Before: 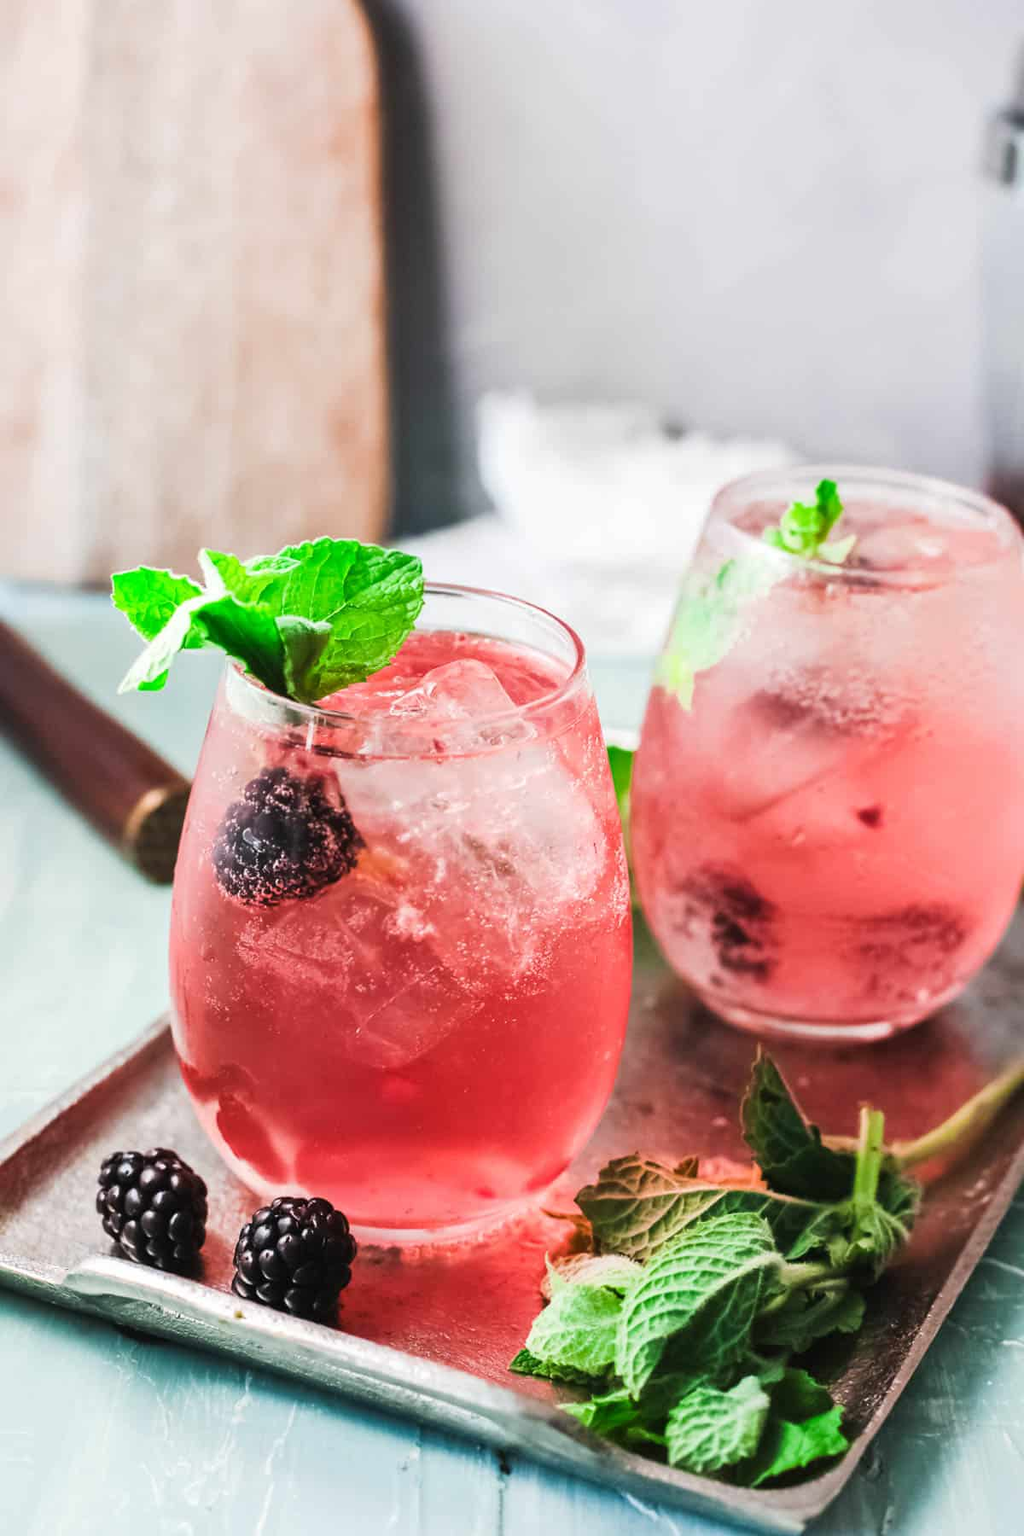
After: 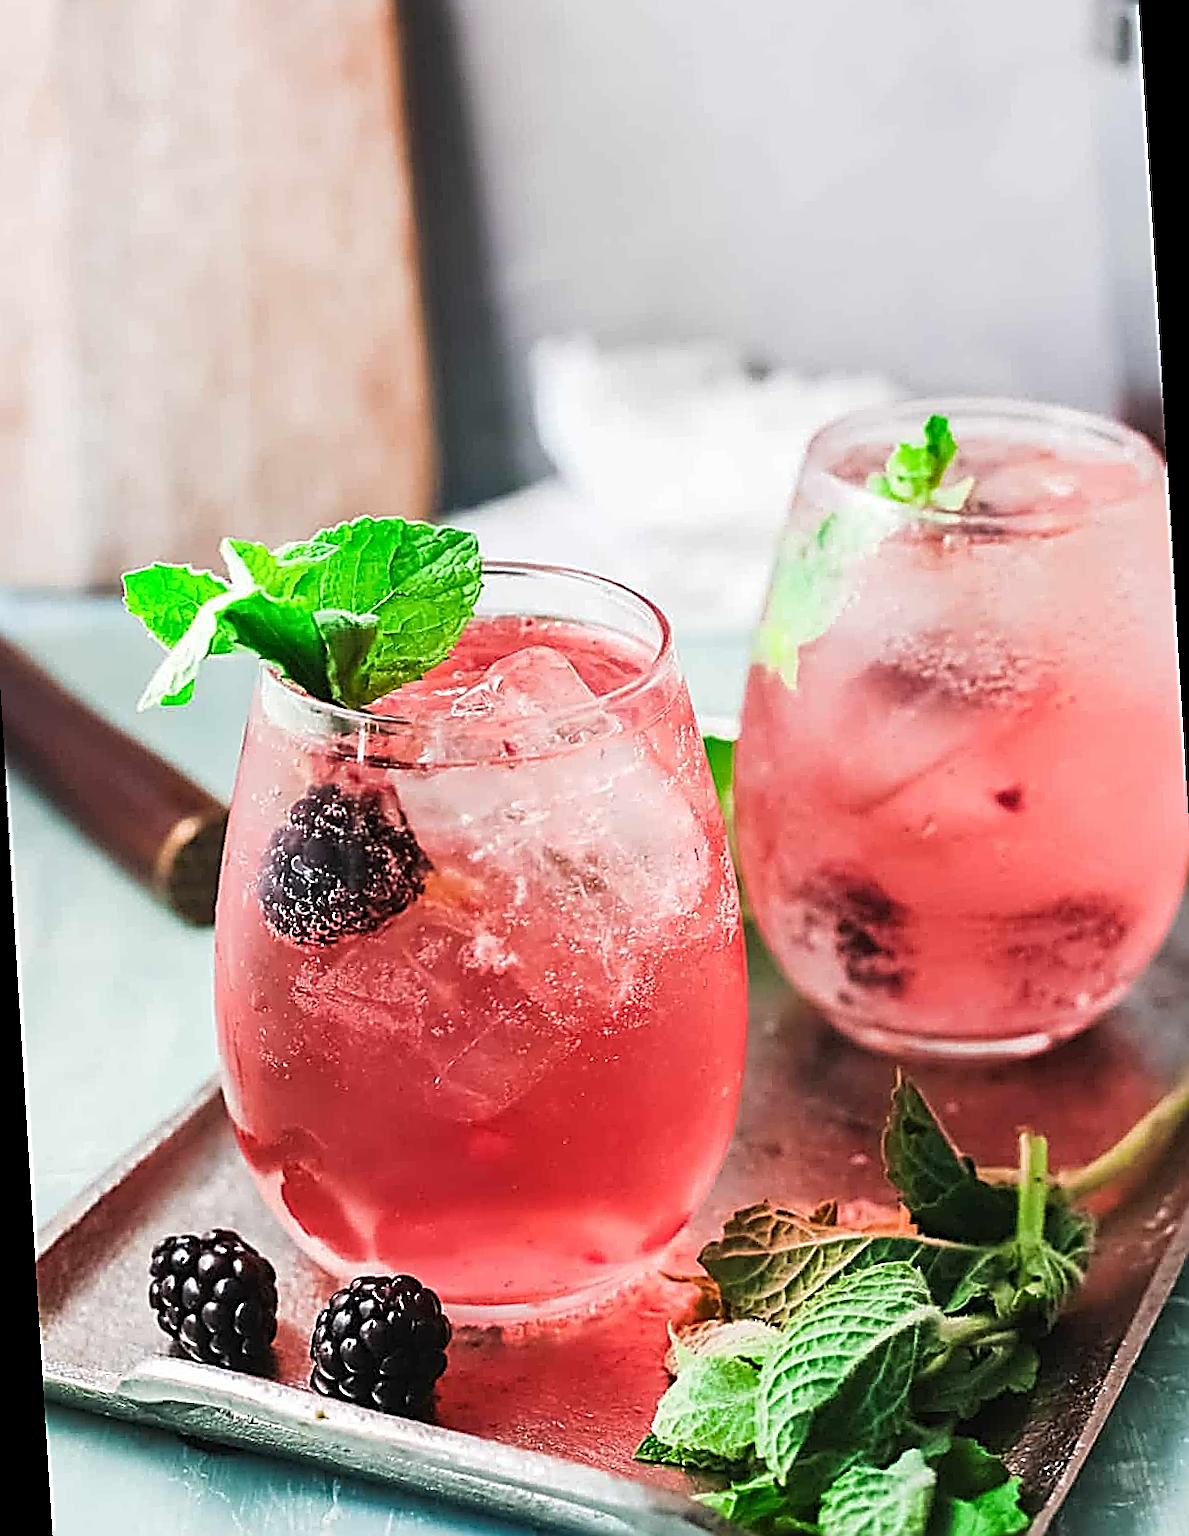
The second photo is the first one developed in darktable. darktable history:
rotate and perspective: rotation -3.52°, crop left 0.036, crop right 0.964, crop top 0.081, crop bottom 0.919
sharpen: amount 2
